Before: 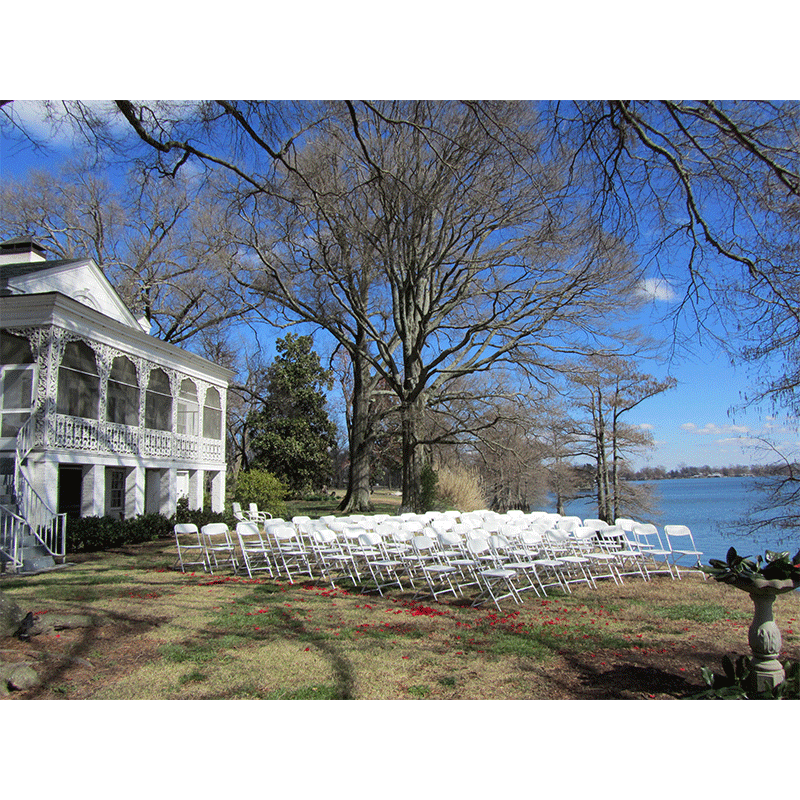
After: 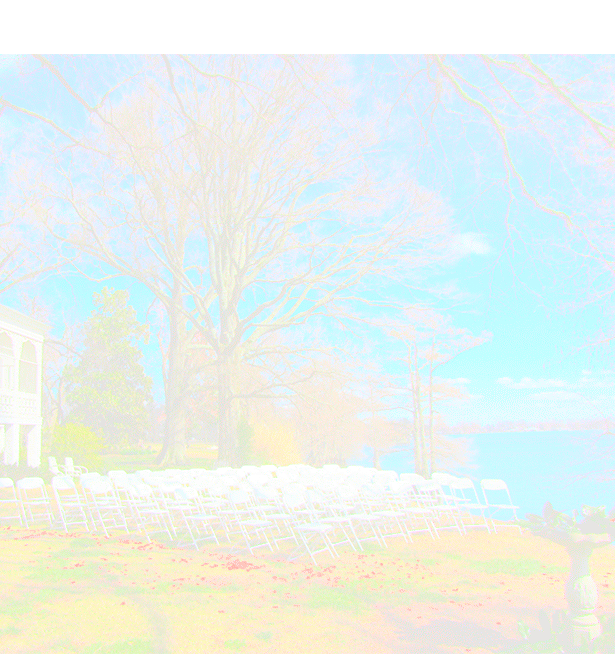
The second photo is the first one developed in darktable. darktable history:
crop: left 23.095%, top 5.827%, bottom 11.854%
bloom: size 85%, threshold 5%, strength 85%
